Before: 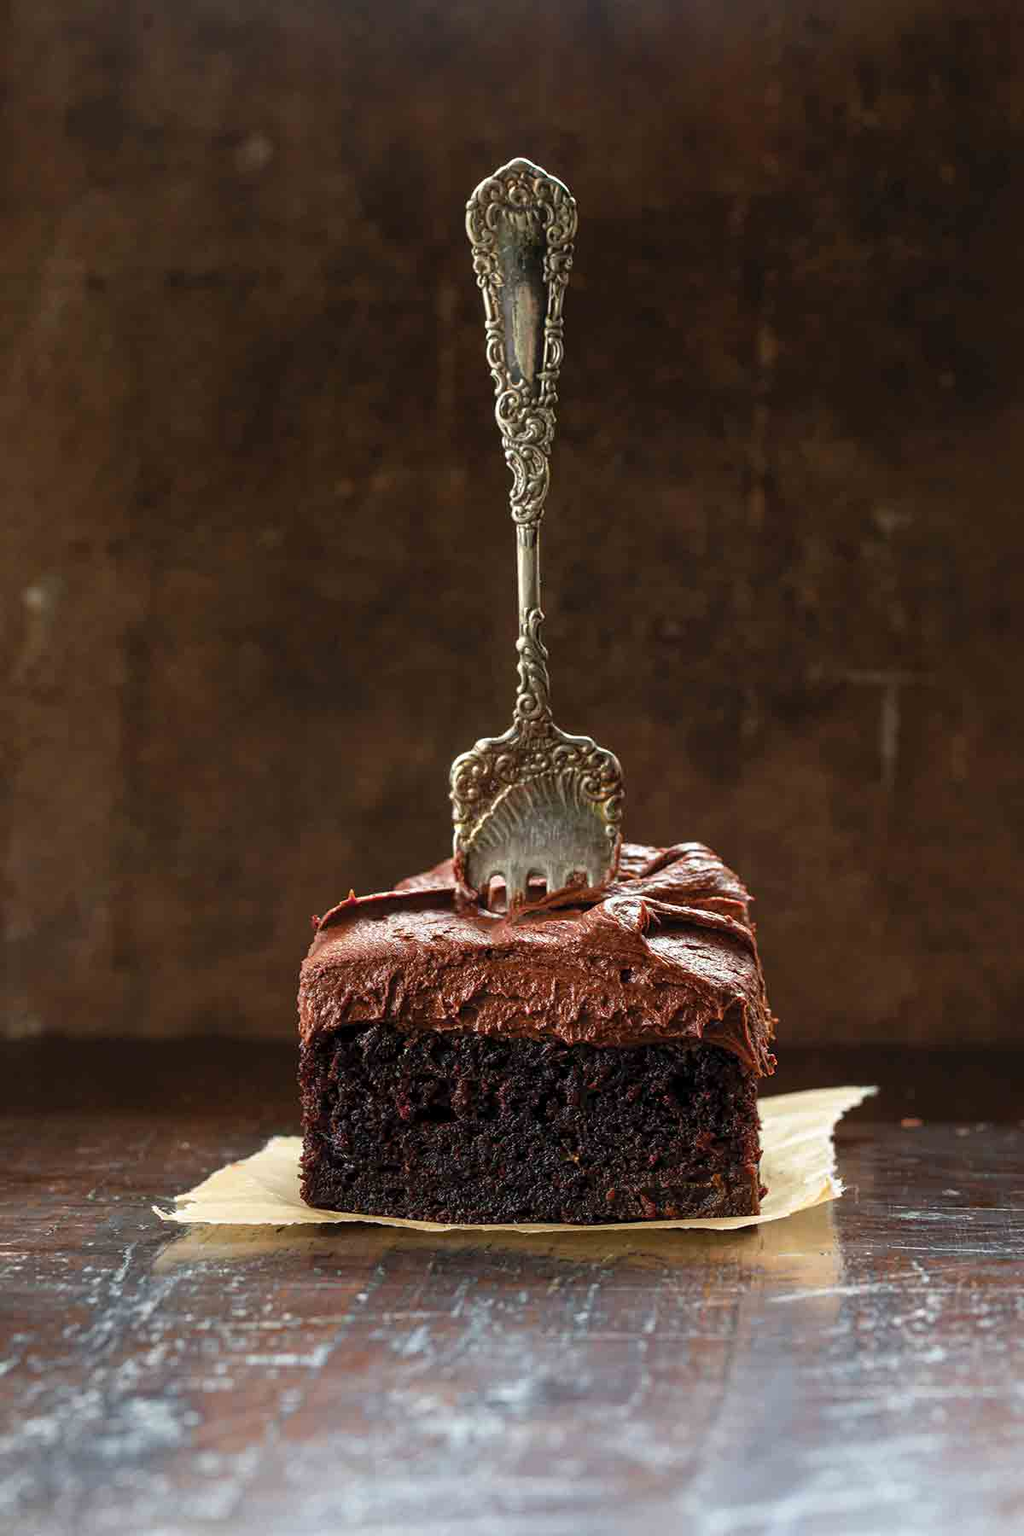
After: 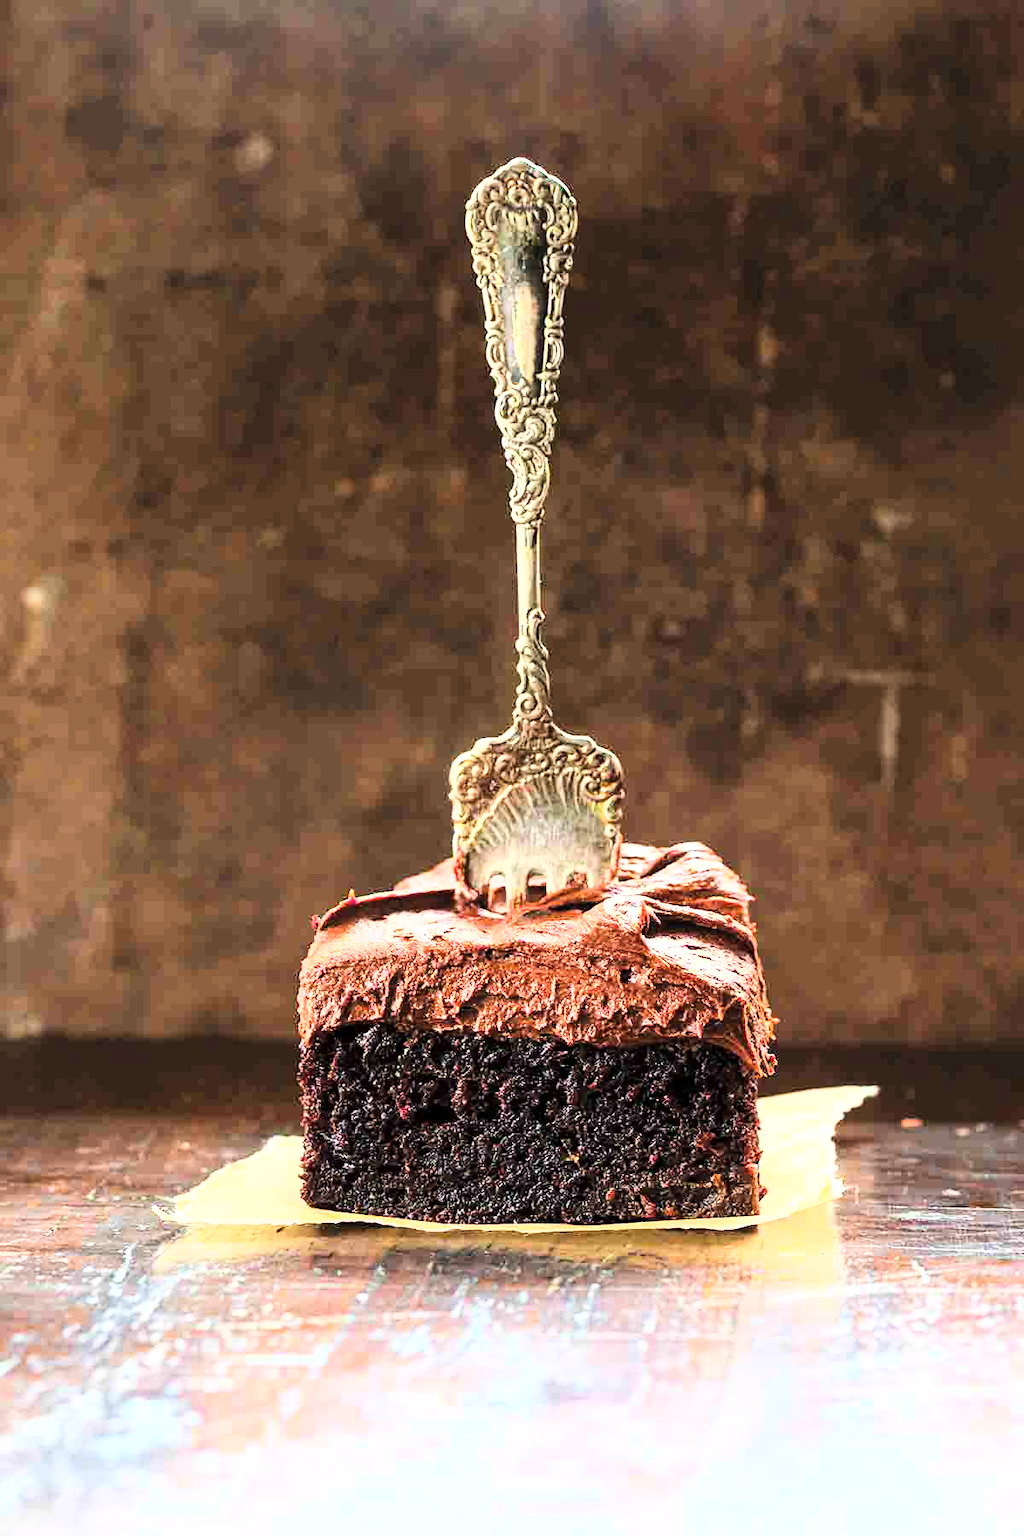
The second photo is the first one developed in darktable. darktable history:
exposure: exposure 1 EV, compensate highlight preservation false
base curve: curves: ch0 [(0, 0) (0.007, 0.004) (0.027, 0.03) (0.046, 0.07) (0.207, 0.54) (0.442, 0.872) (0.673, 0.972) (1, 1)], exposure shift 0.01
